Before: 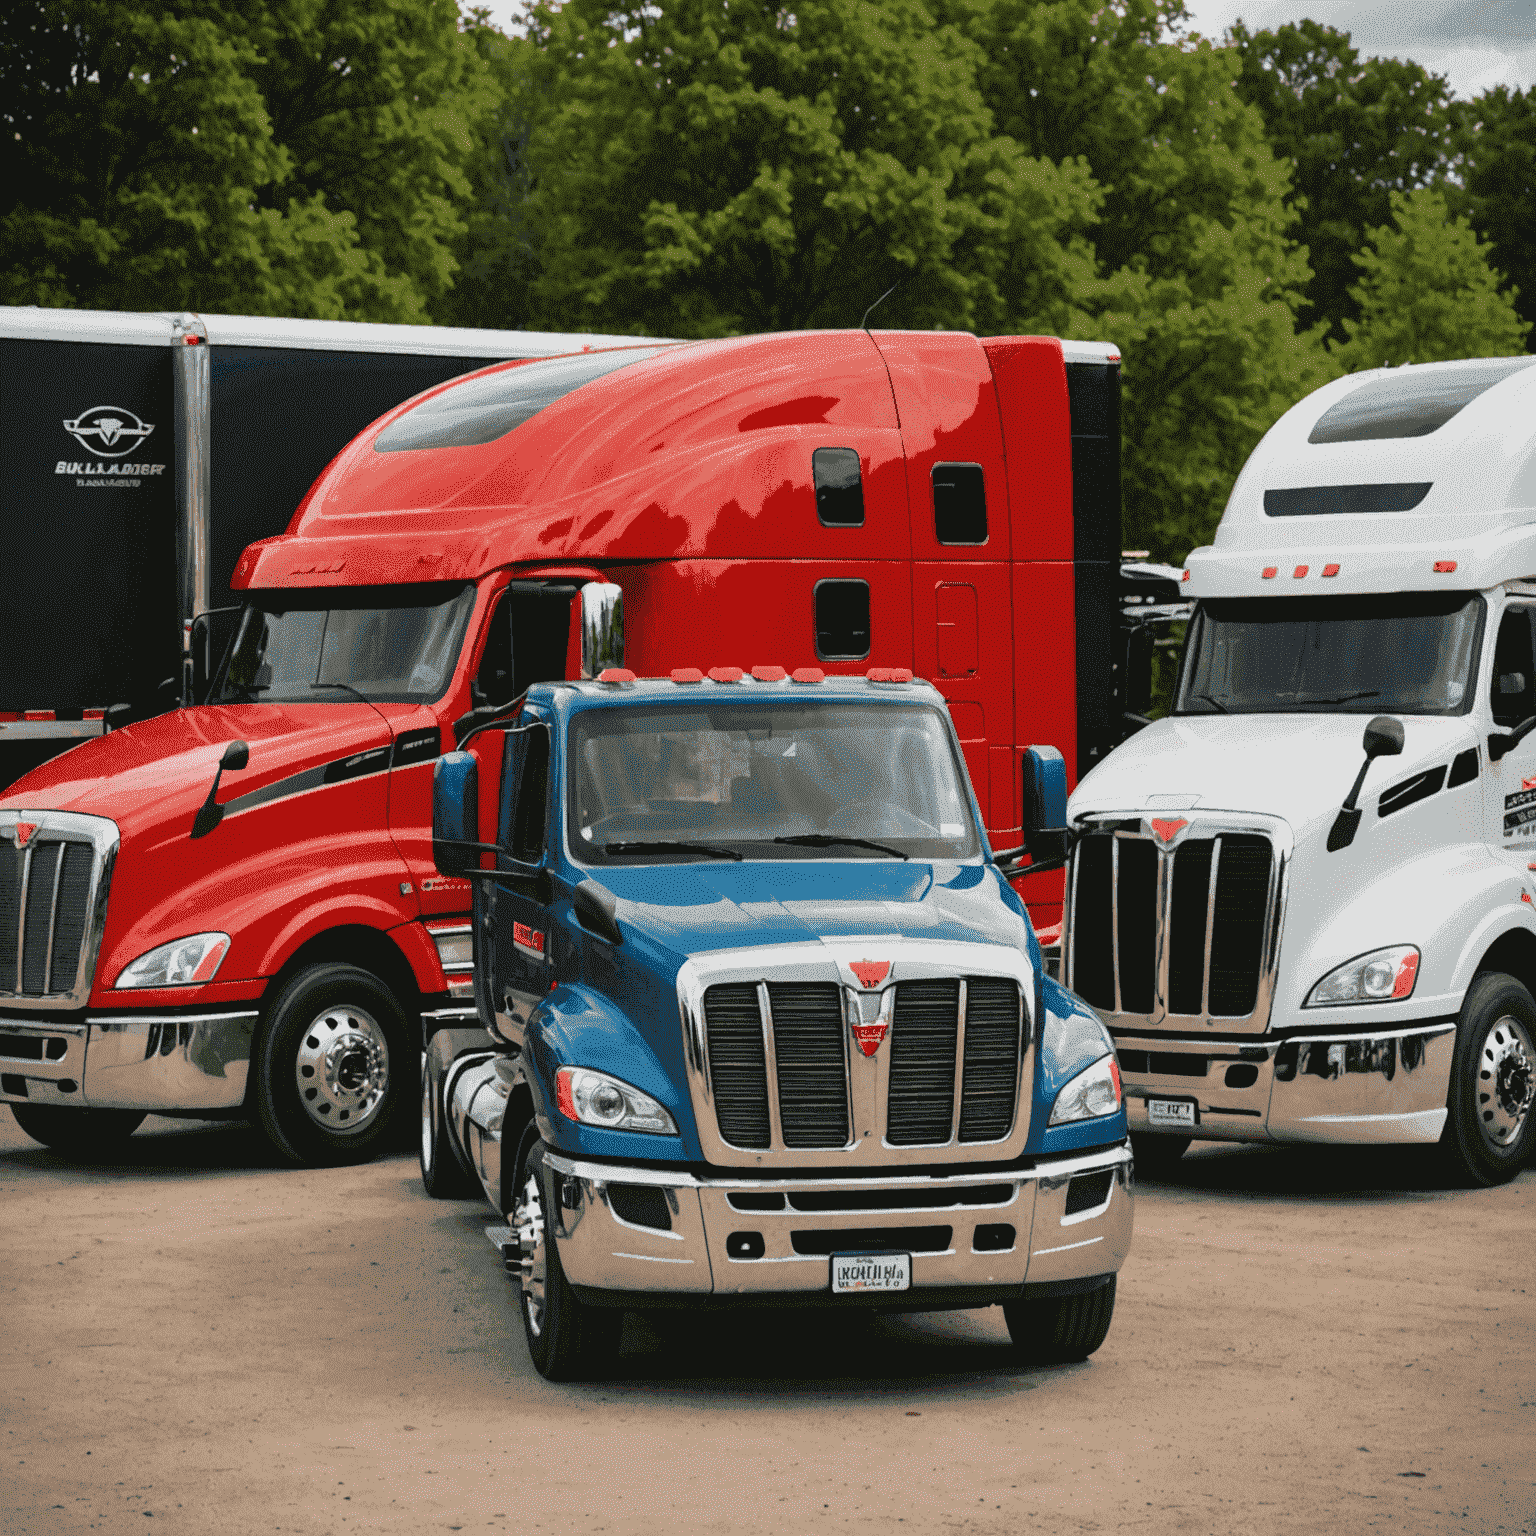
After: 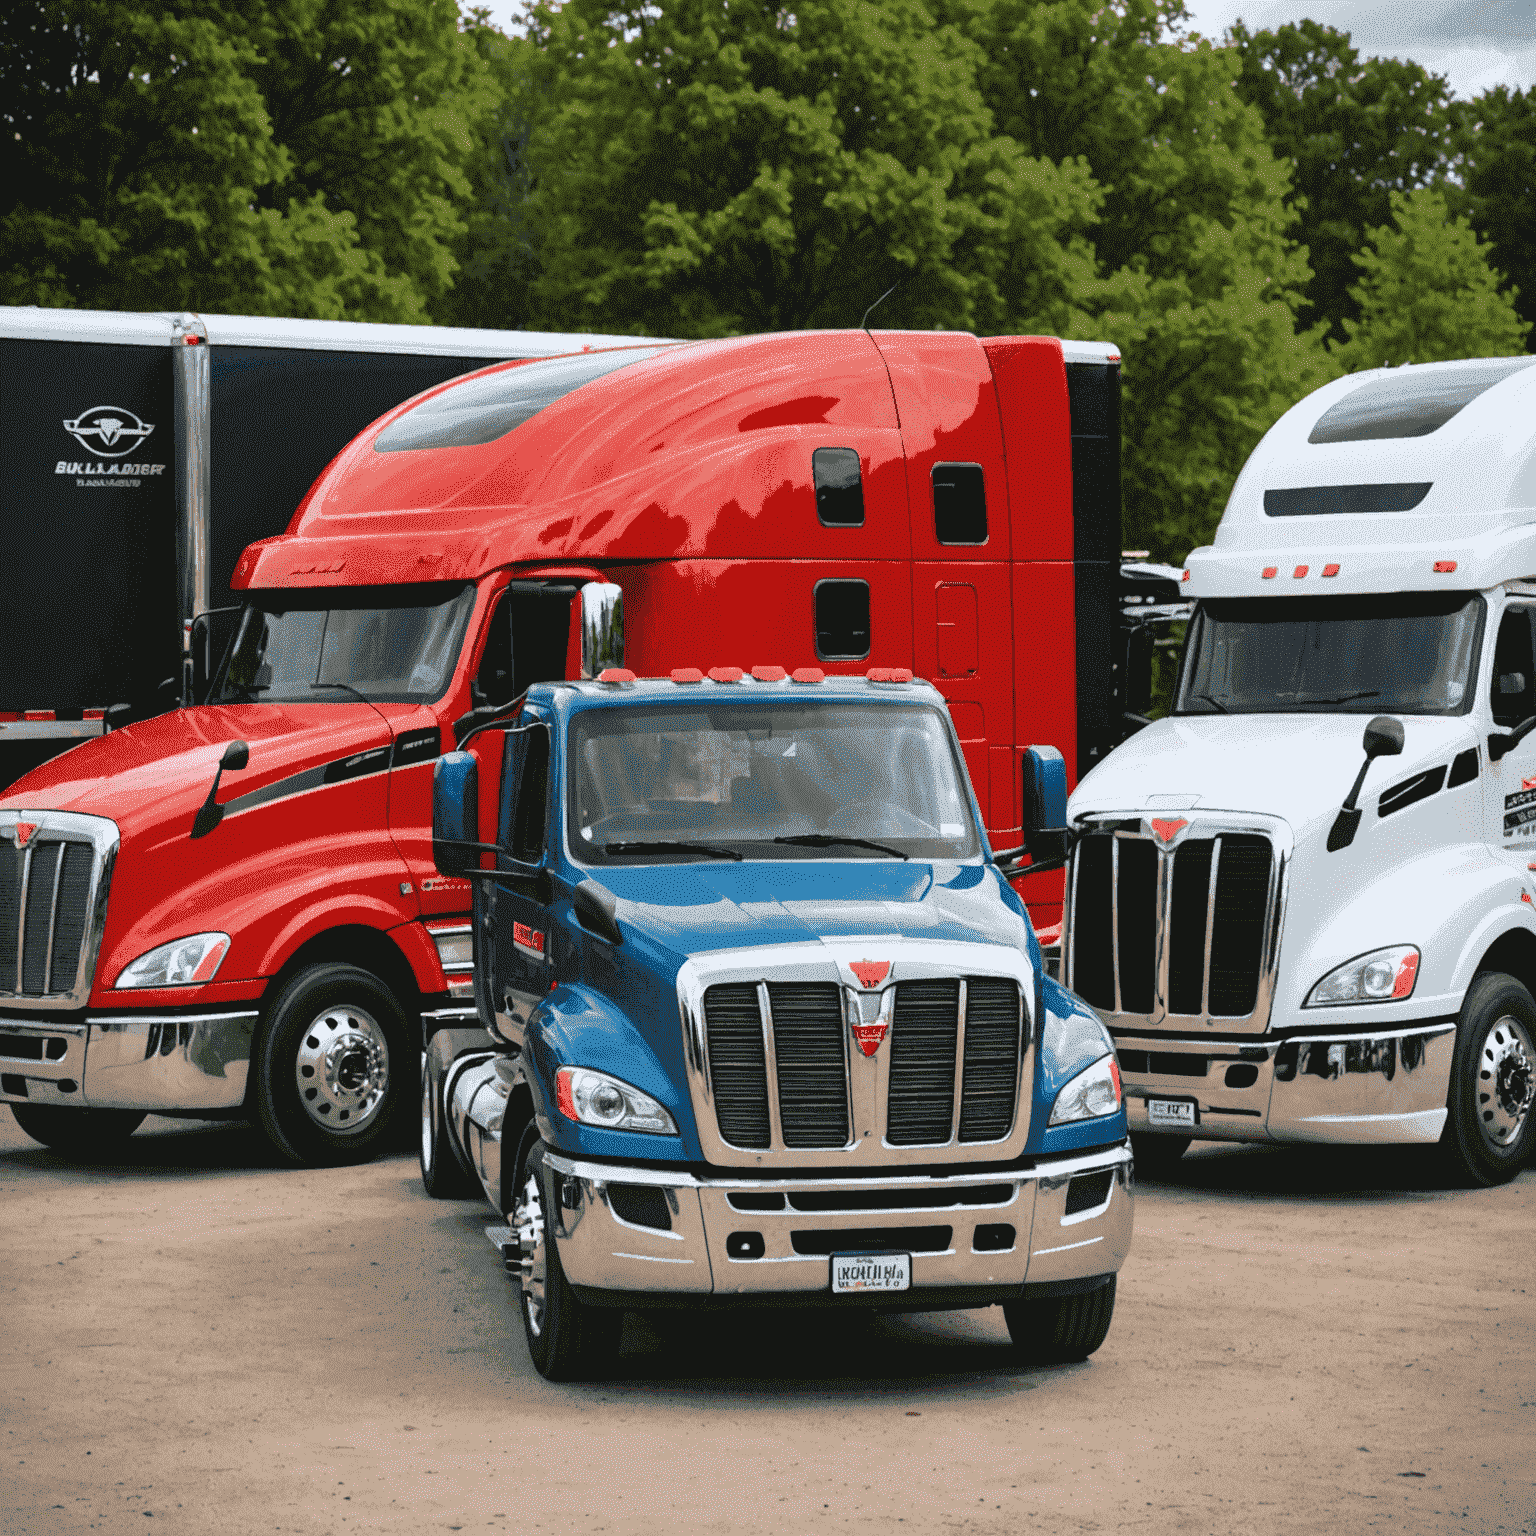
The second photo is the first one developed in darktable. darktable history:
white balance: red 0.976, blue 1.04
exposure: exposure 0.207 EV, compensate highlight preservation false
